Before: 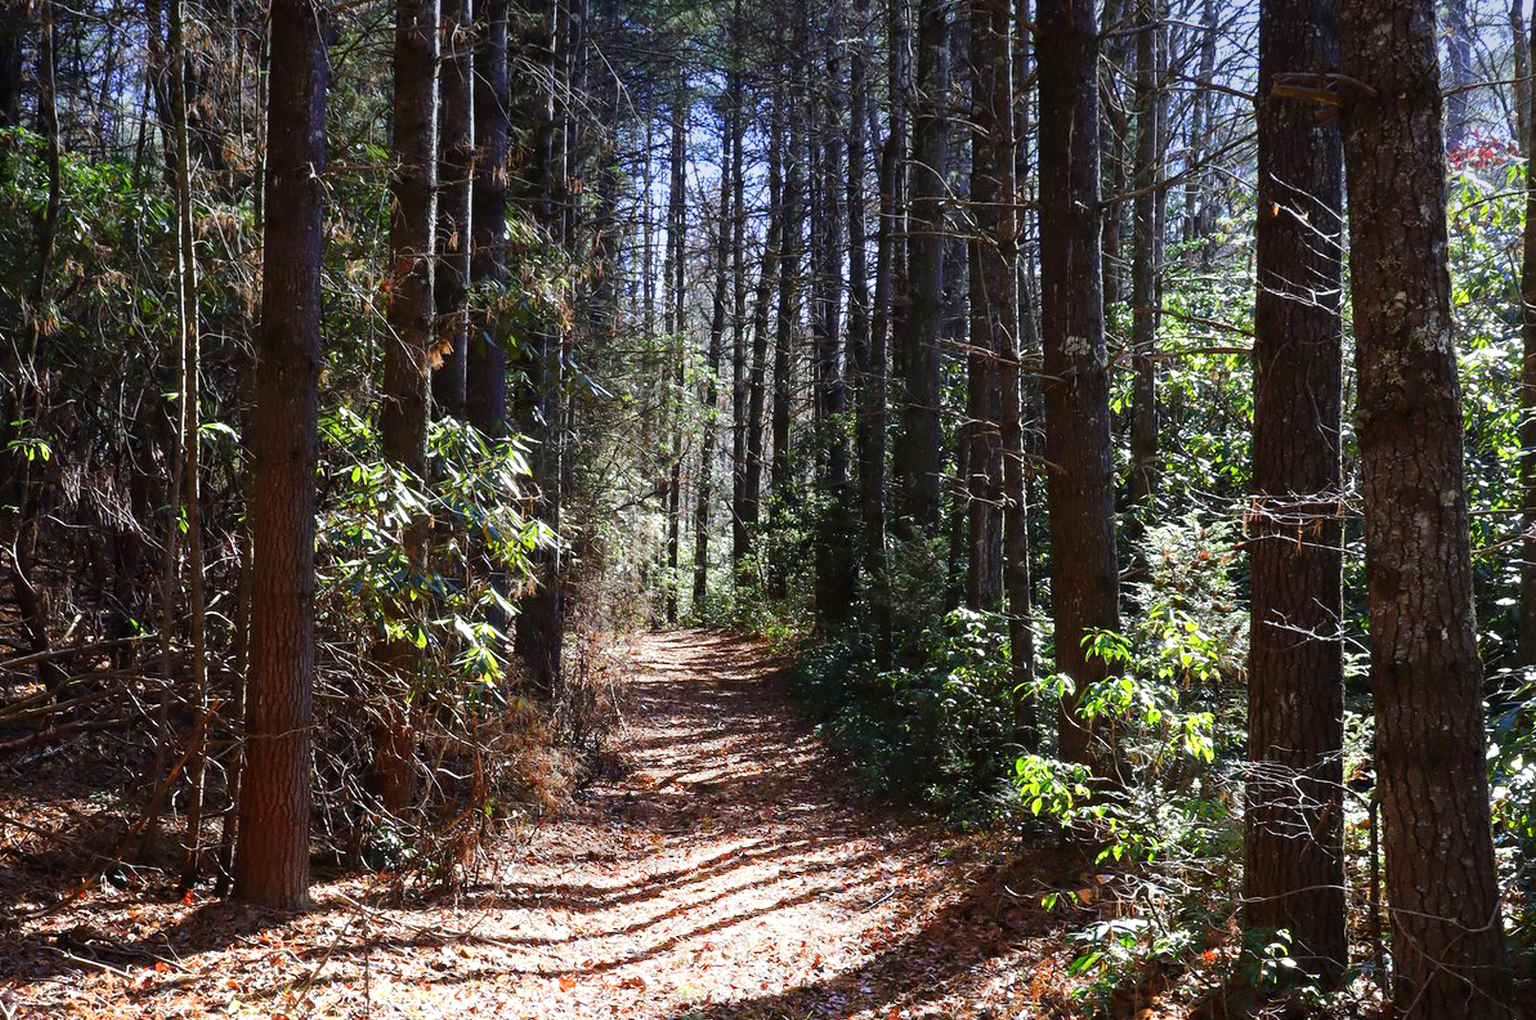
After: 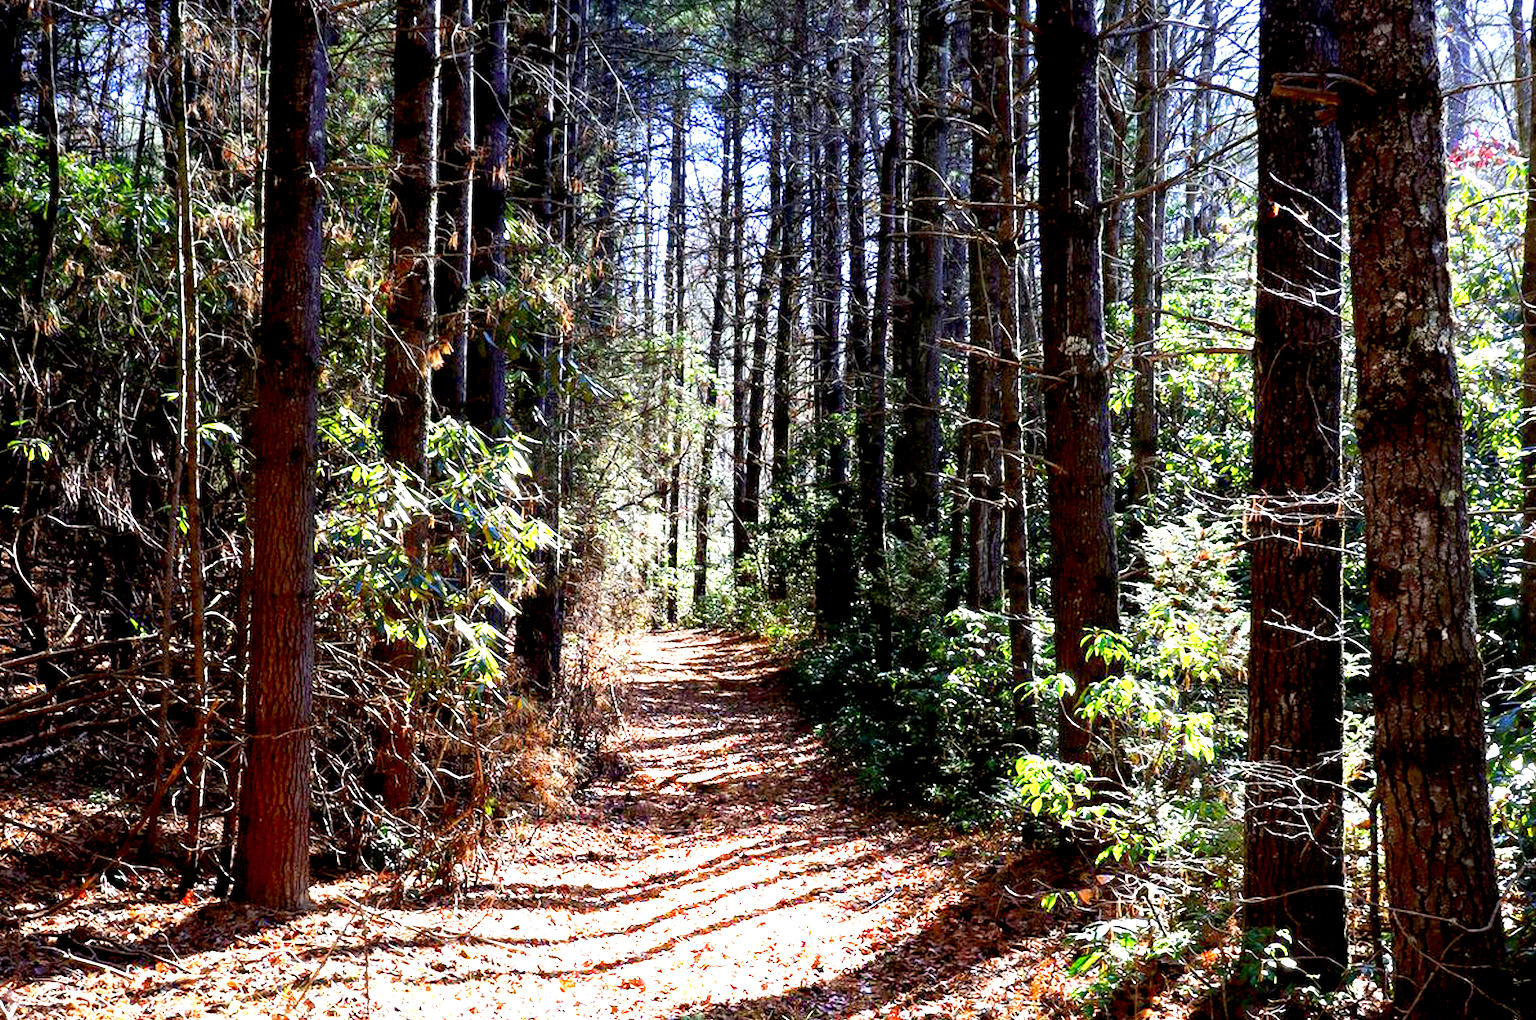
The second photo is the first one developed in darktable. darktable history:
exposure: black level correction 0.011, exposure 1.088 EV, compensate exposure bias true, compensate highlight preservation false
tone curve: curves: ch0 [(0, 0) (0.003, 0.003) (0.011, 0.011) (0.025, 0.026) (0.044, 0.046) (0.069, 0.072) (0.1, 0.103) (0.136, 0.141) (0.177, 0.184) (0.224, 0.233) (0.277, 0.287) (0.335, 0.348) (0.399, 0.414) (0.468, 0.486) (0.543, 0.563) (0.623, 0.647) (0.709, 0.736) (0.801, 0.831) (0.898, 0.92) (1, 1)], preserve colors none
